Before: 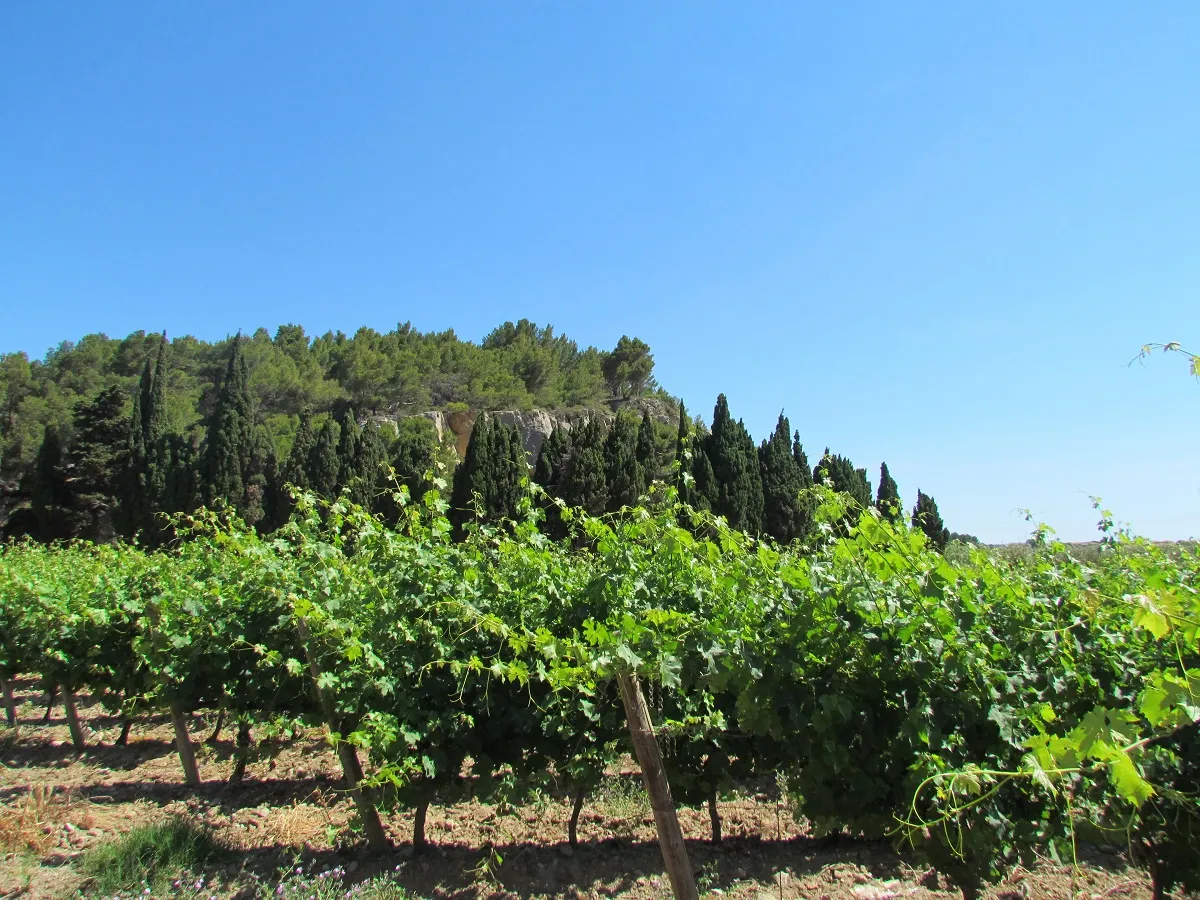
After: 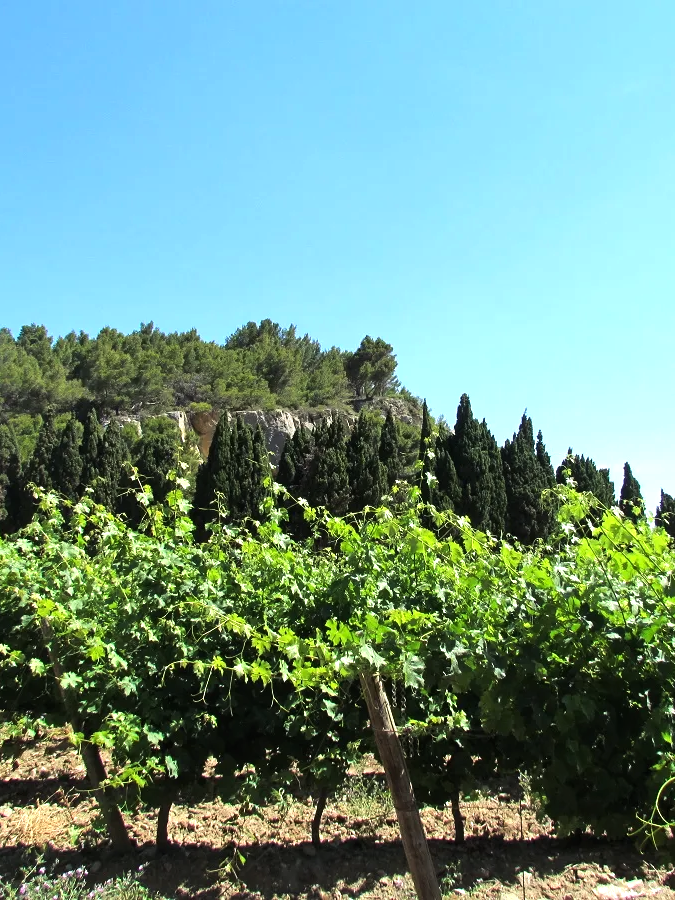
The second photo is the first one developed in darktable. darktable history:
crop: left 21.496%, right 22.254%
tone equalizer: -8 EV -0.75 EV, -7 EV -0.7 EV, -6 EV -0.6 EV, -5 EV -0.4 EV, -3 EV 0.4 EV, -2 EV 0.6 EV, -1 EV 0.7 EV, +0 EV 0.75 EV, edges refinement/feathering 500, mask exposure compensation -1.57 EV, preserve details no
